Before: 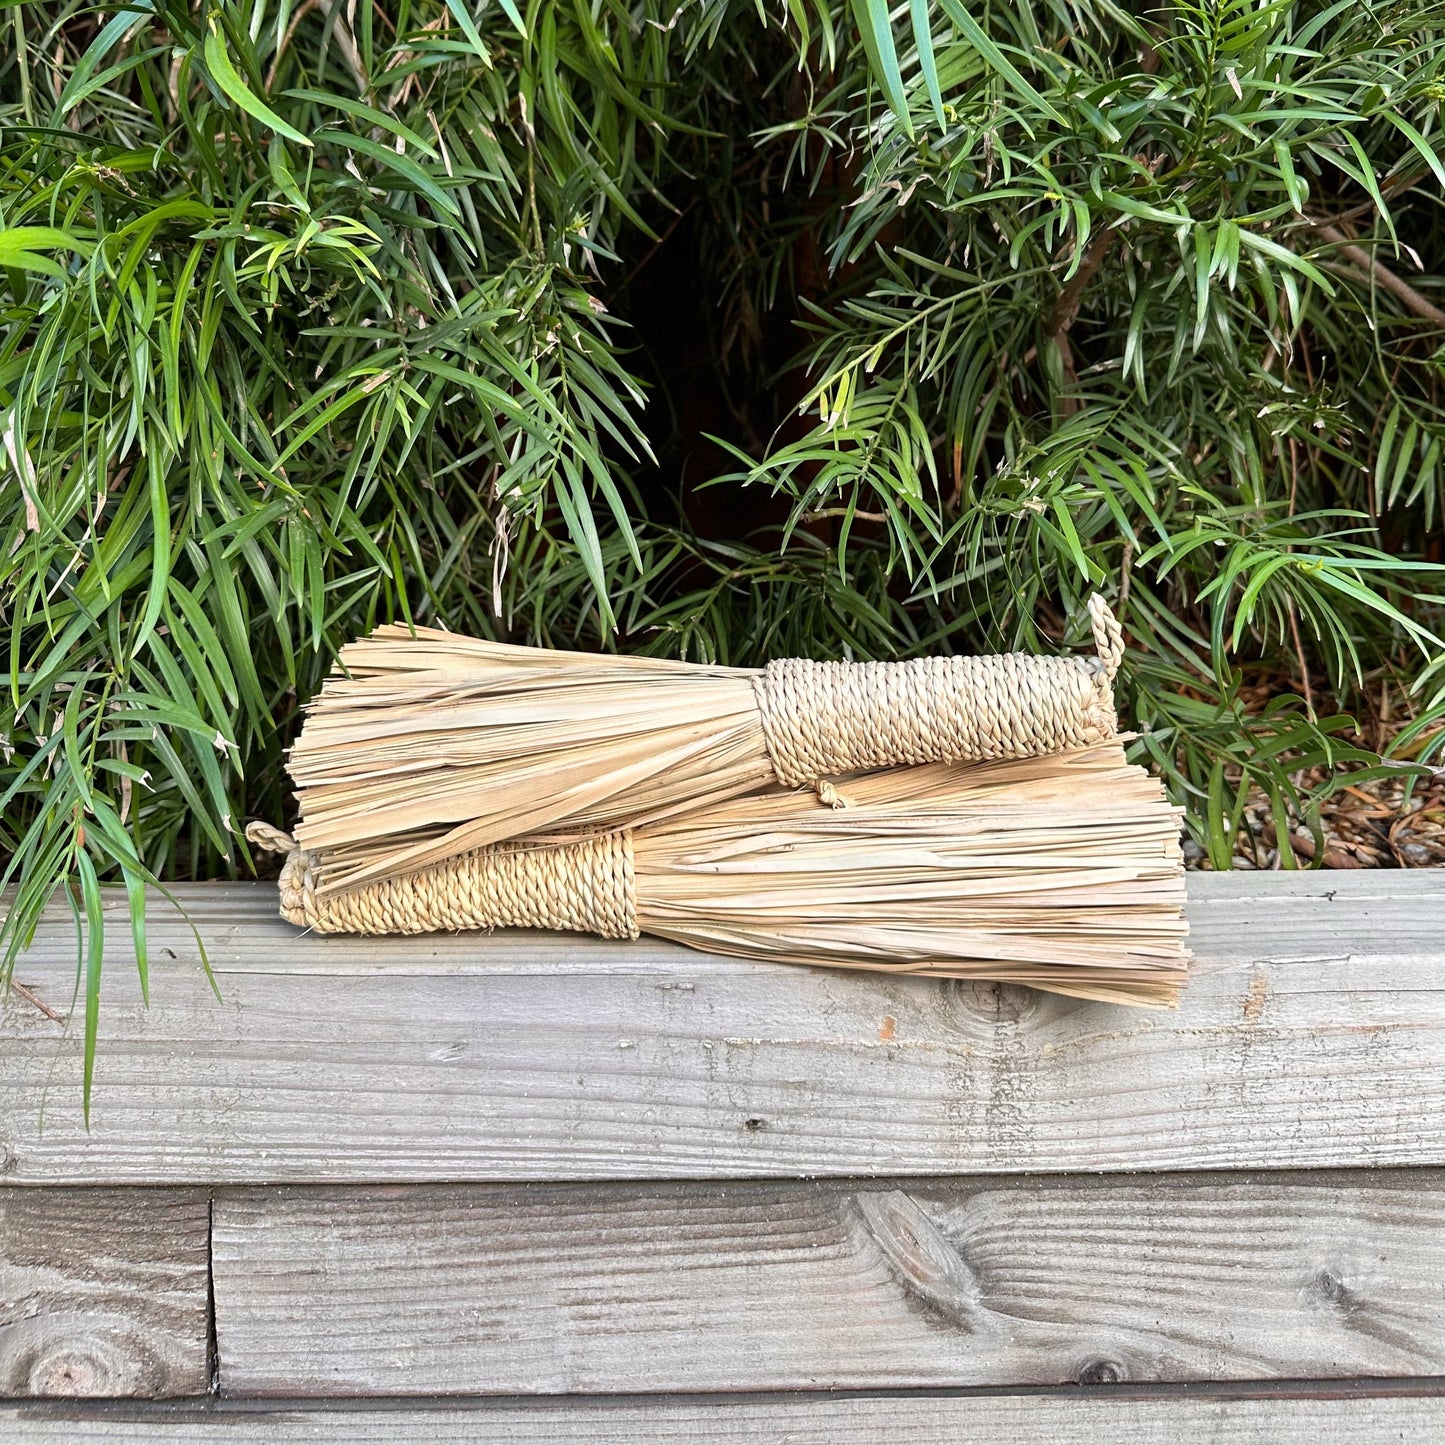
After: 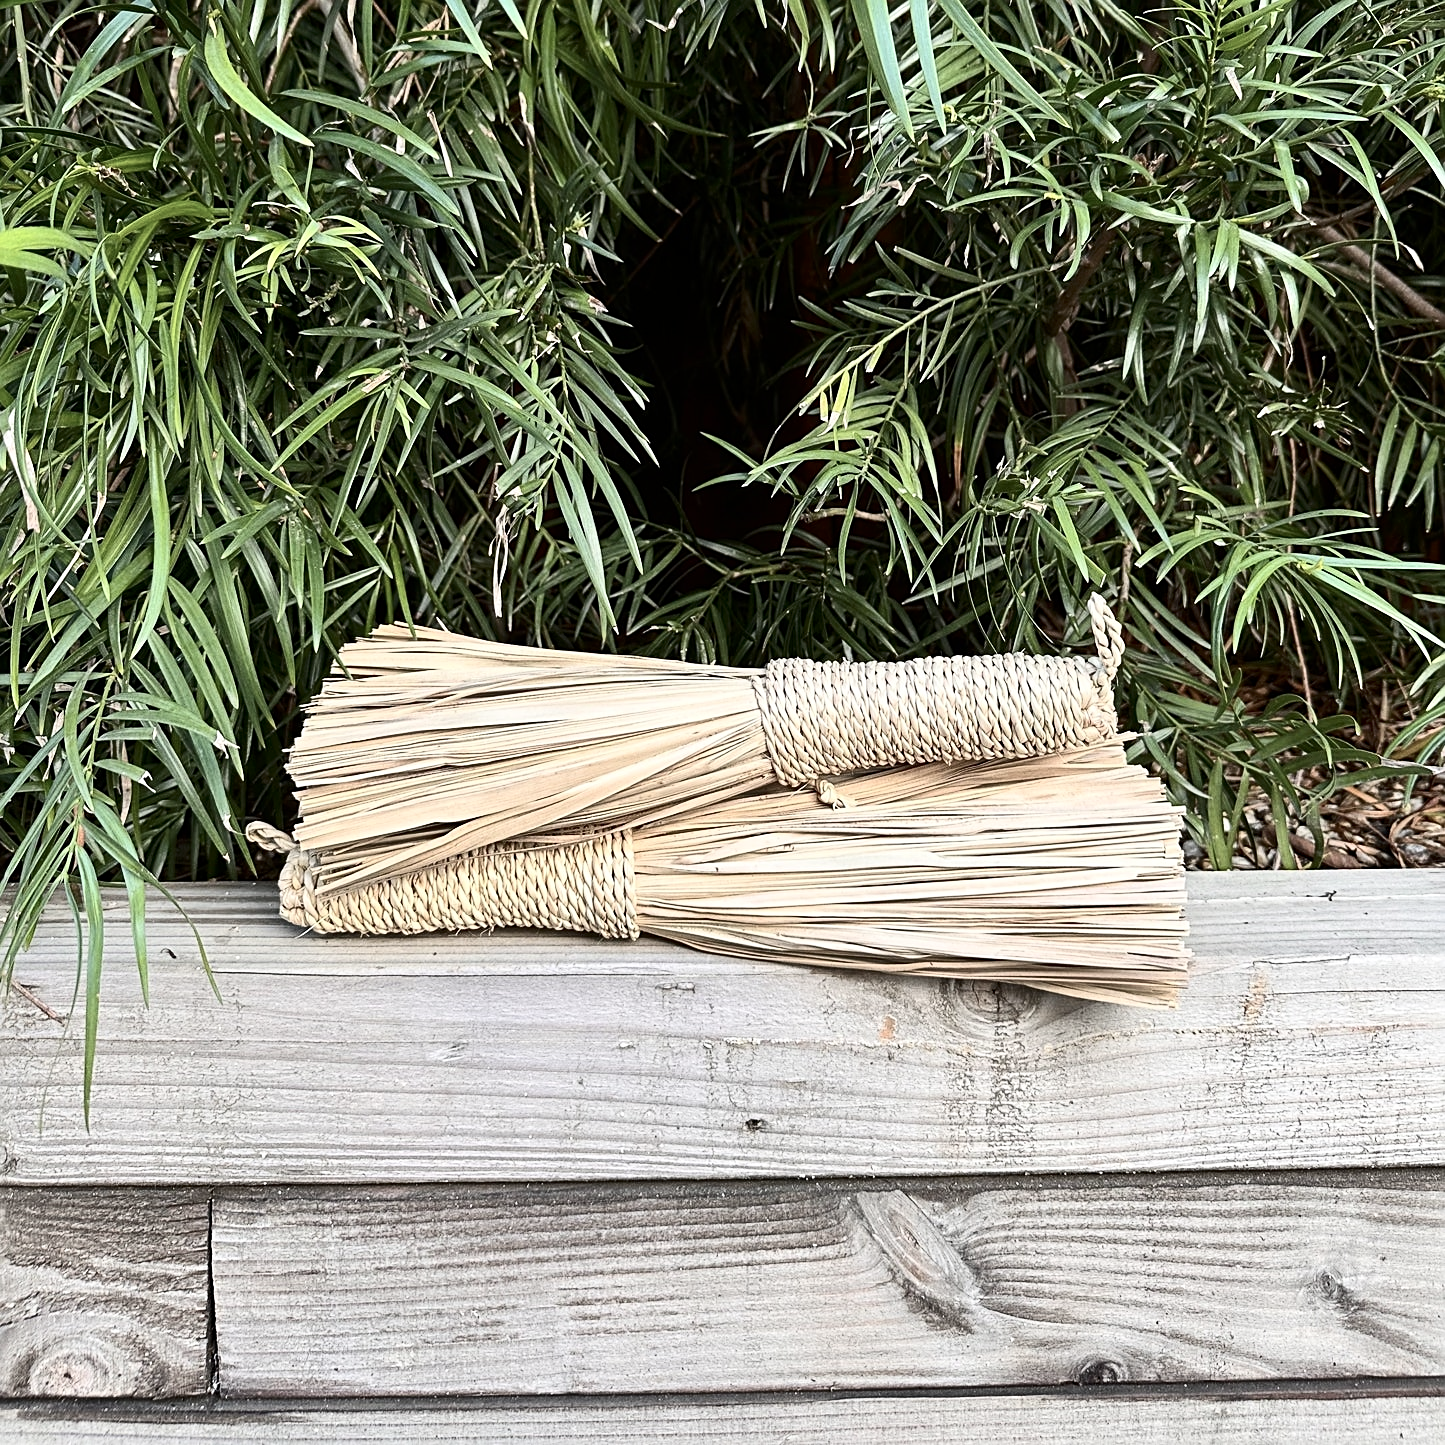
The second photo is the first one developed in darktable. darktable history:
sharpen: on, module defaults
contrast brightness saturation: contrast 0.25, saturation -0.31
rgb levels: preserve colors max RGB
